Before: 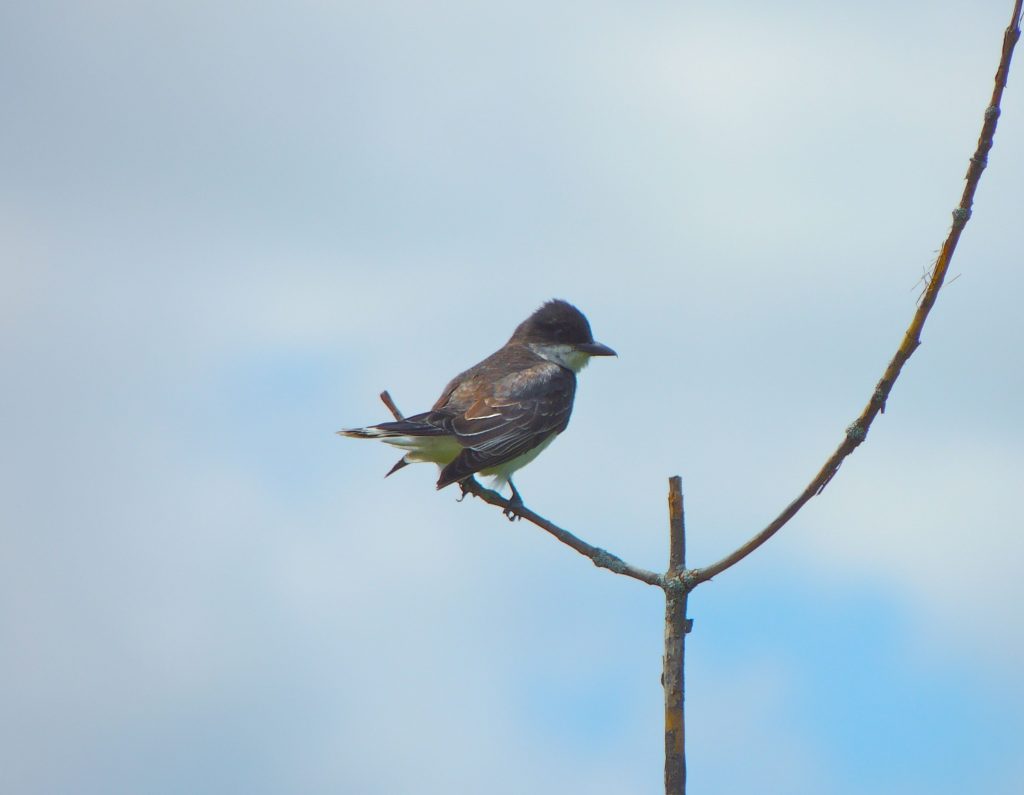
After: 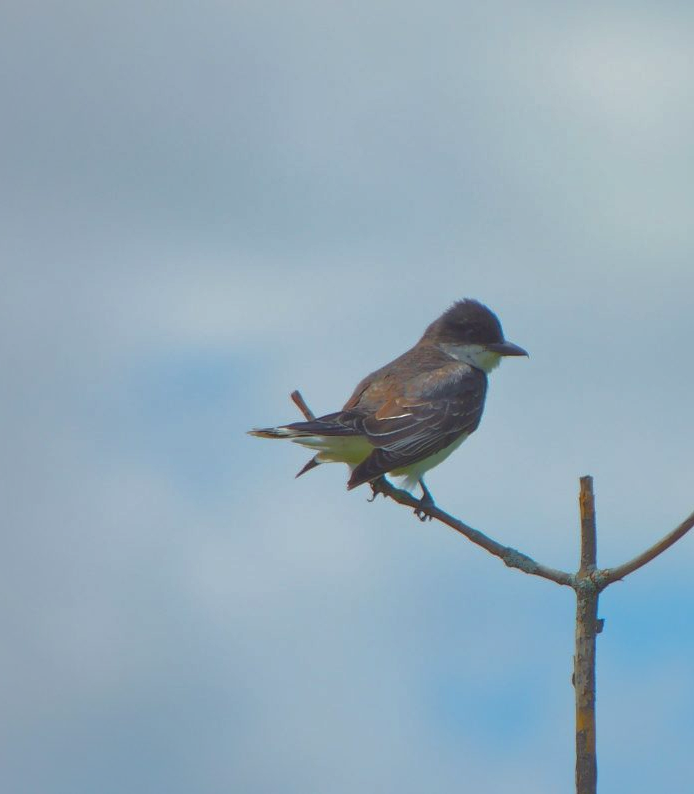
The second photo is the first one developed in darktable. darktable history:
crop and rotate: left 8.775%, right 23.37%
shadows and highlights: shadows 39.33, highlights -59.74
